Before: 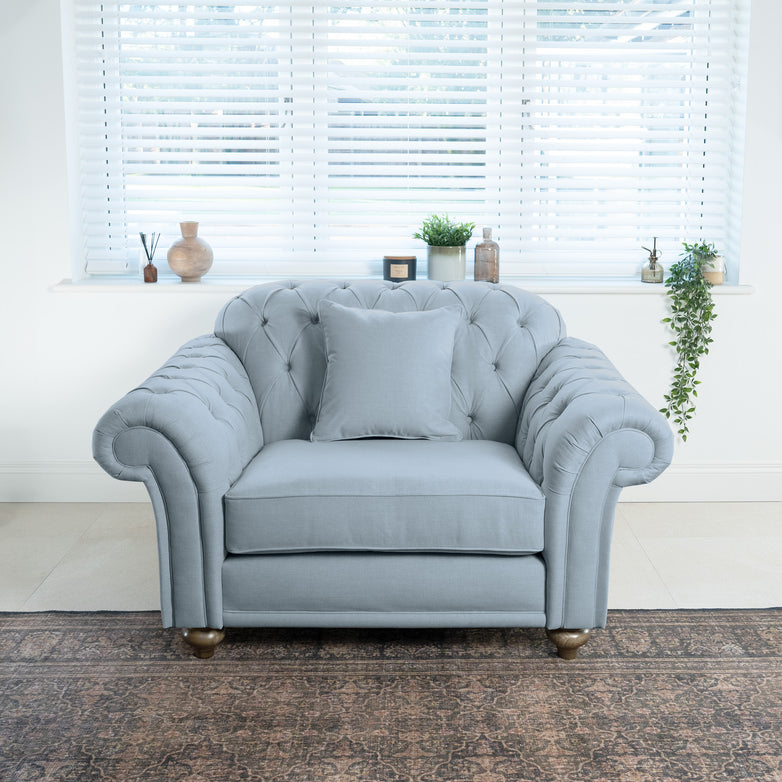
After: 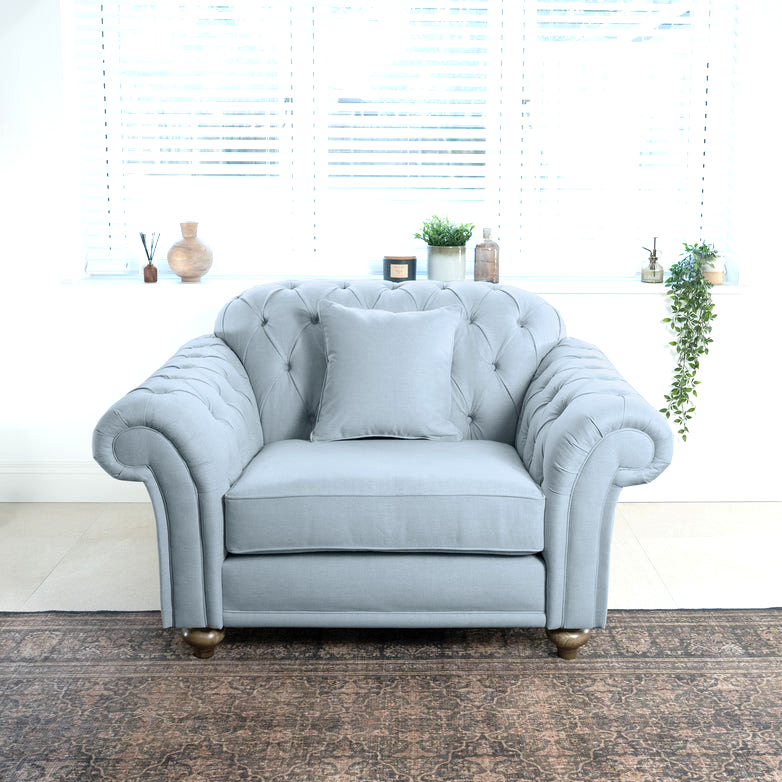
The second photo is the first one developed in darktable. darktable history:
tone equalizer: -8 EV -0.39 EV, -7 EV -0.36 EV, -6 EV -0.361 EV, -5 EV -0.188 EV, -3 EV 0.22 EV, -2 EV 0.319 EV, -1 EV 0.379 EV, +0 EV 0.437 EV
